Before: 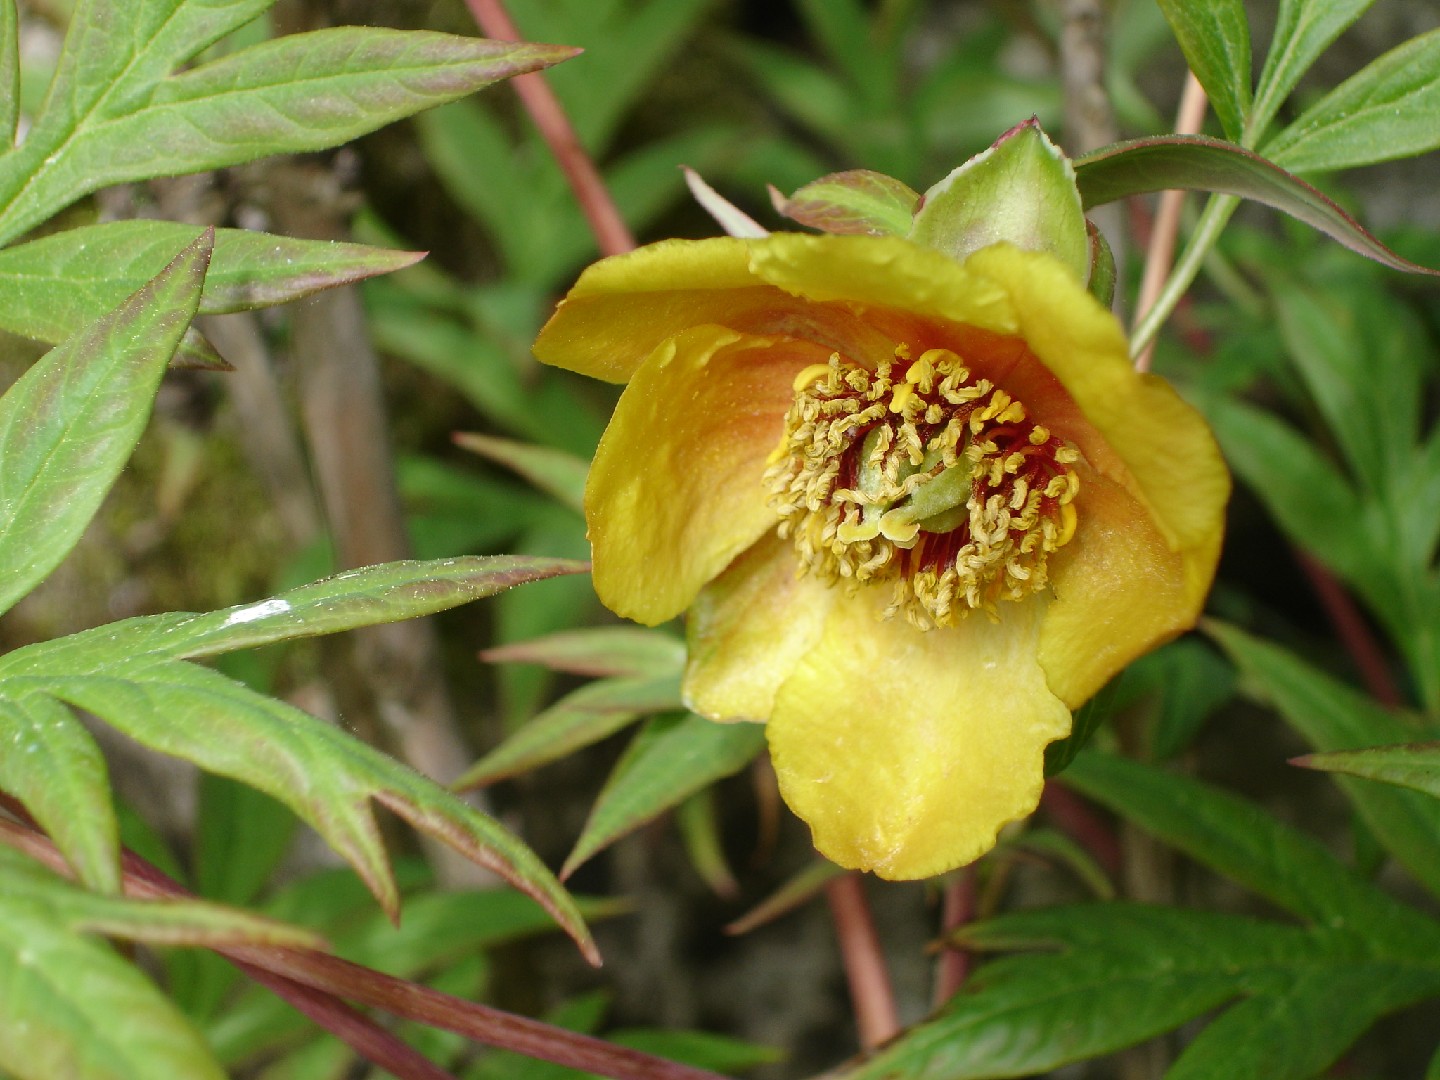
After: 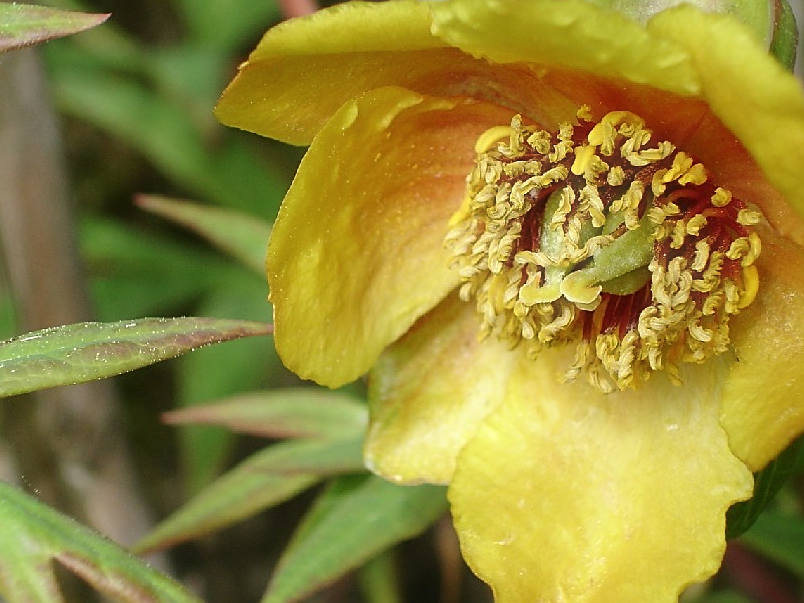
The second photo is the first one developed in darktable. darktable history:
haze removal: strength -0.1, adaptive false
sharpen: on, module defaults
crop and rotate: left 22.13%, top 22.054%, right 22.026%, bottom 22.102%
